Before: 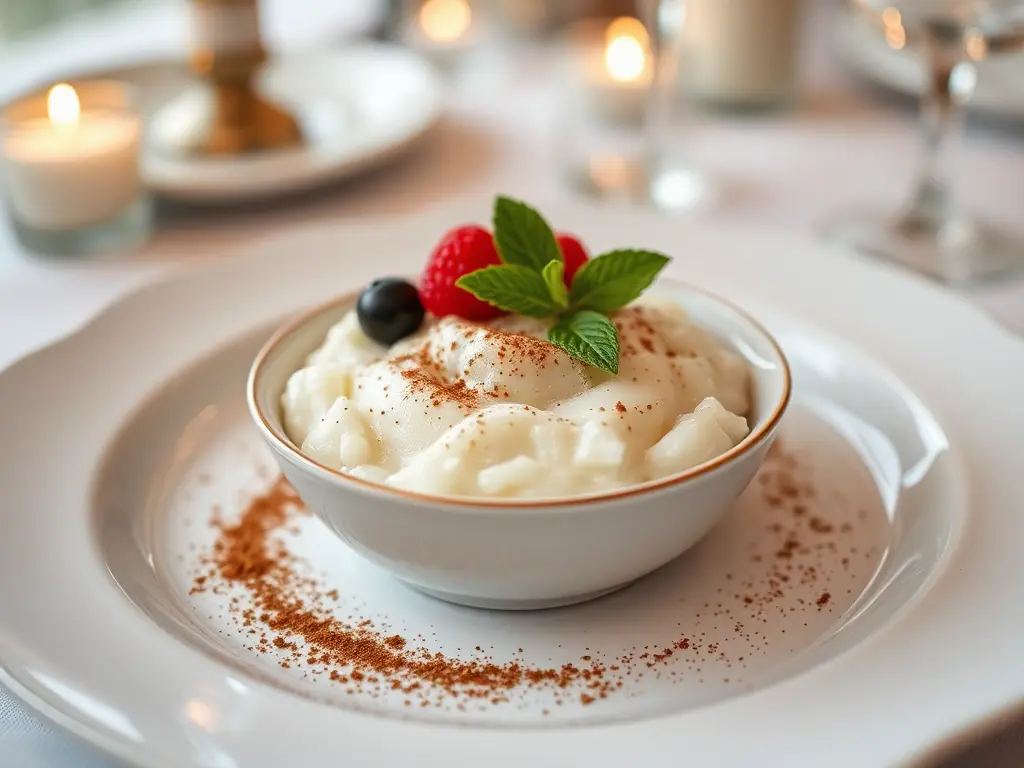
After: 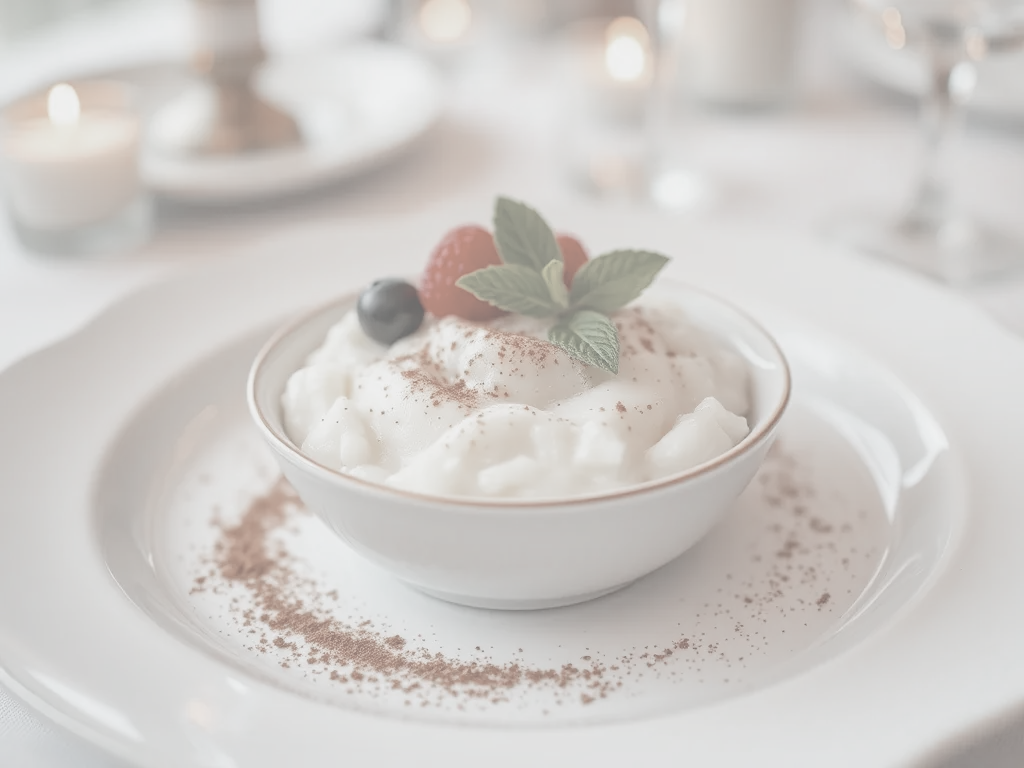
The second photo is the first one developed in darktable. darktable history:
local contrast: on, module defaults
contrast brightness saturation: contrast -0.334, brightness 0.77, saturation -0.796
color zones: curves: ch0 [(0, 0.299) (0.25, 0.383) (0.456, 0.352) (0.736, 0.571)]; ch1 [(0, 0.63) (0.151, 0.568) (0.254, 0.416) (0.47, 0.558) (0.732, 0.37) (0.909, 0.492)]; ch2 [(0.004, 0.604) (0.158, 0.443) (0.257, 0.403) (0.761, 0.468)]
